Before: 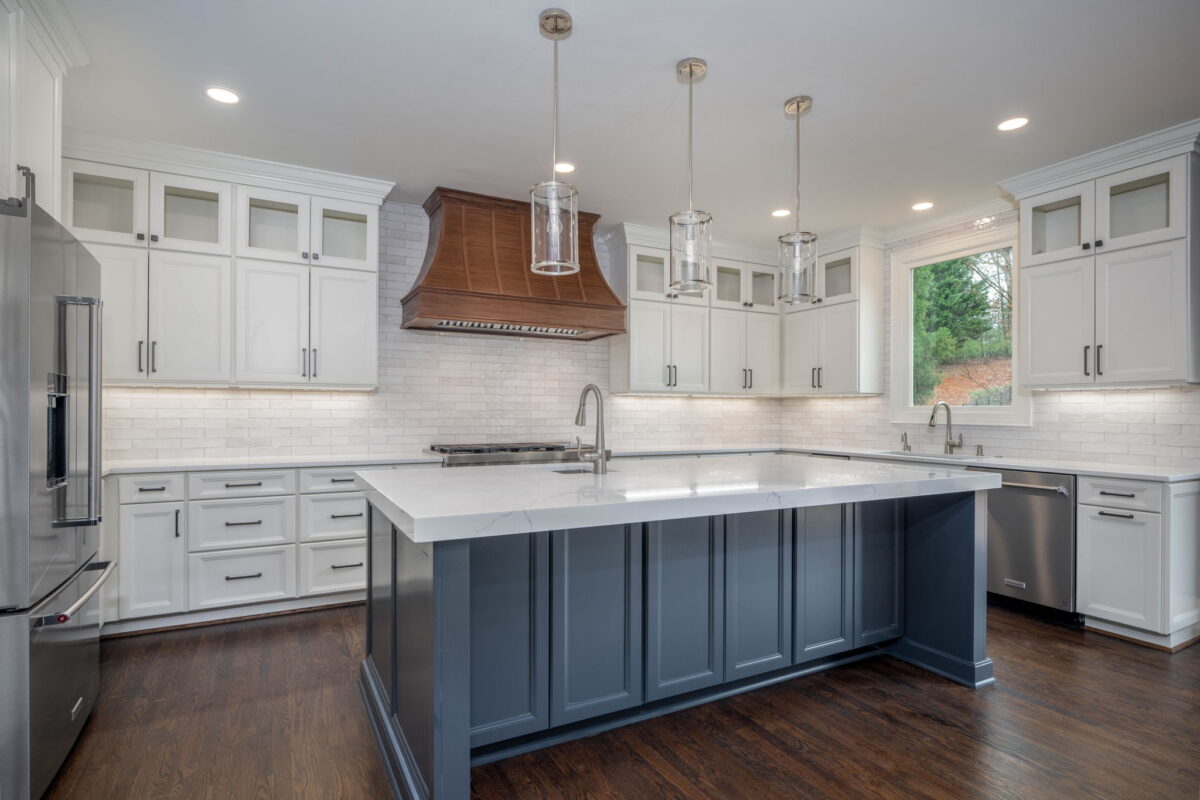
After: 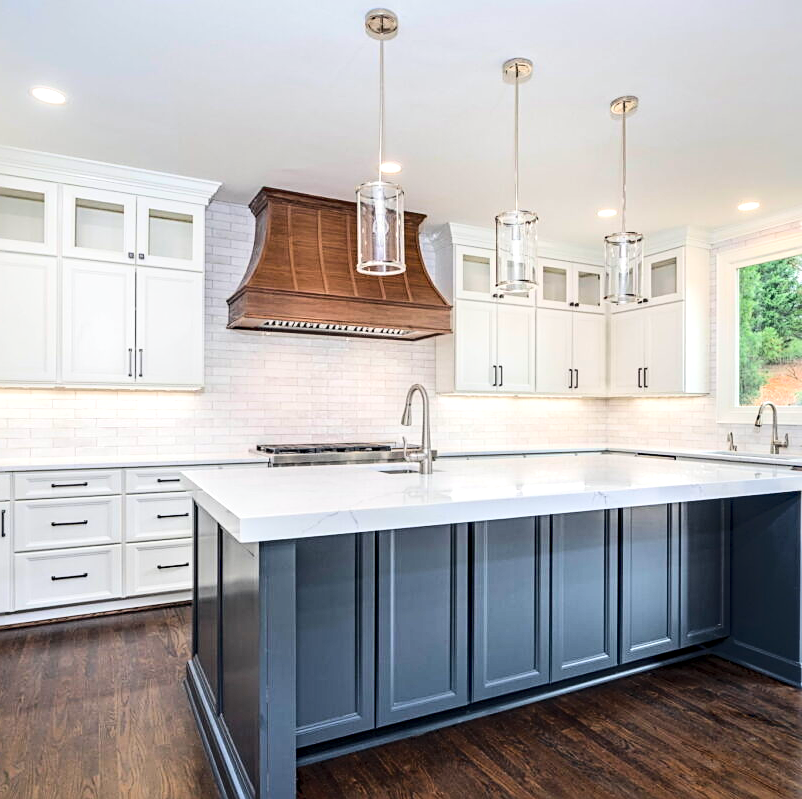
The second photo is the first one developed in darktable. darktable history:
haze removal: compatibility mode true
sharpen: on, module defaults
base curve: curves: ch0 [(0, 0) (0.032, 0.025) (0.121, 0.166) (0.206, 0.329) (0.605, 0.79) (1, 1)]
crop and rotate: left 14.501%, right 18.635%
shadows and highlights: shadows 62.33, white point adjustment 0.383, highlights -34.27, compress 84.03%
exposure: exposure 0.574 EV, compensate highlight preservation false
